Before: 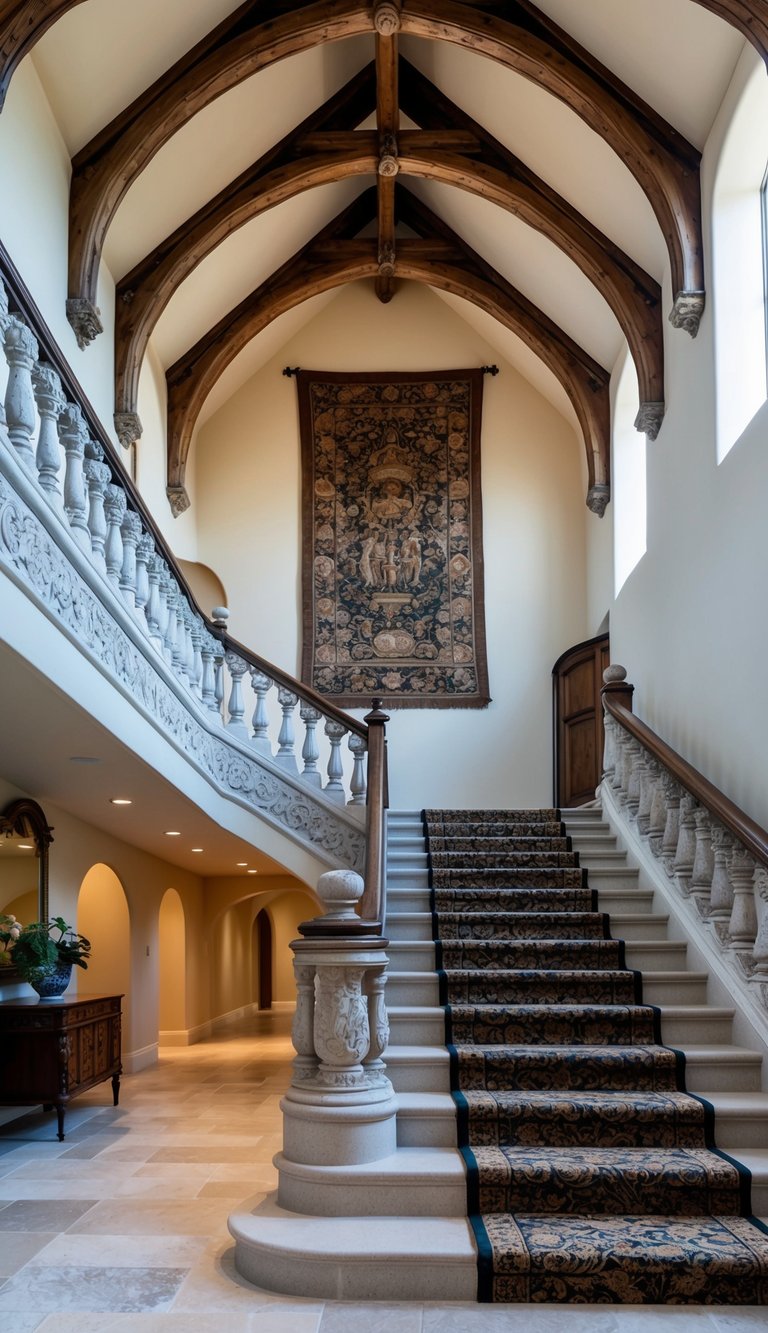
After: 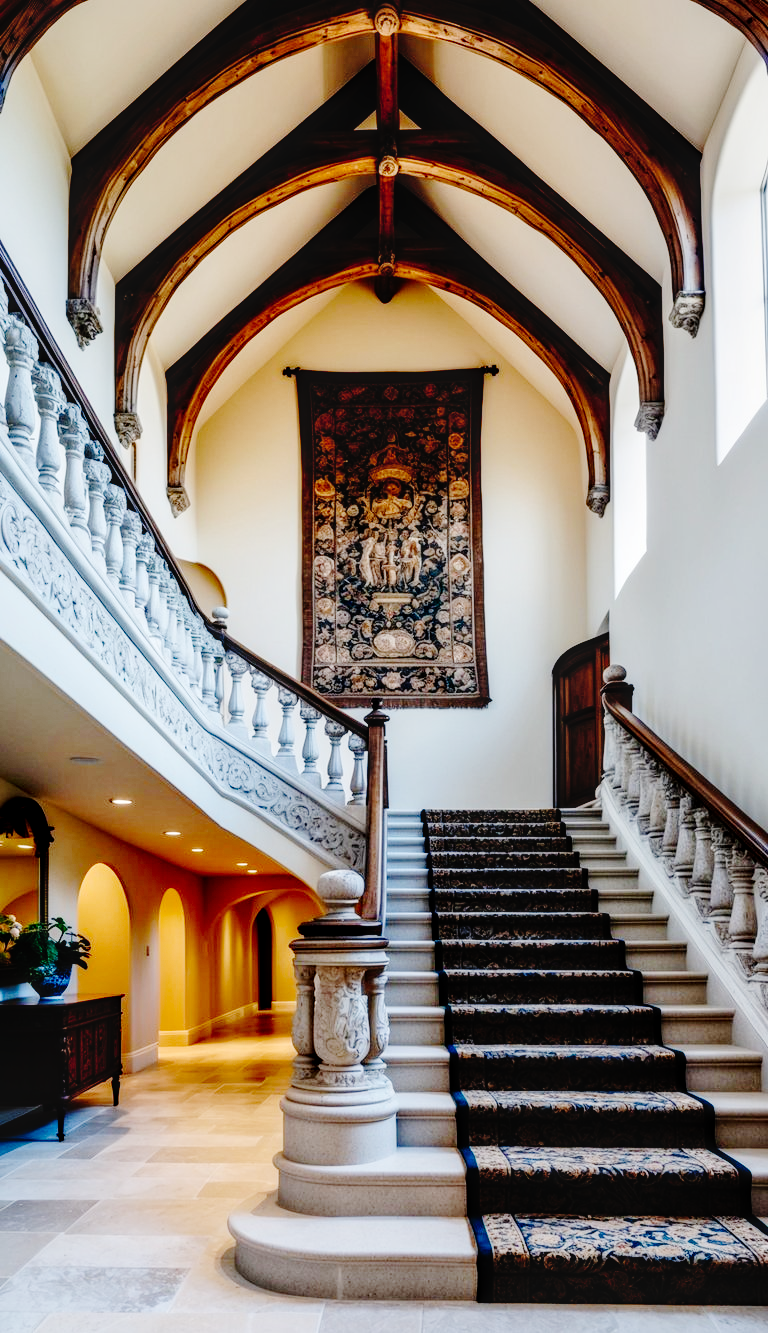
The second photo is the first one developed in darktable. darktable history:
local contrast: on, module defaults
base curve: curves: ch0 [(0, 0) (0.036, 0.01) (0.123, 0.254) (0.258, 0.504) (0.507, 0.748) (1, 1)], preserve colors none
